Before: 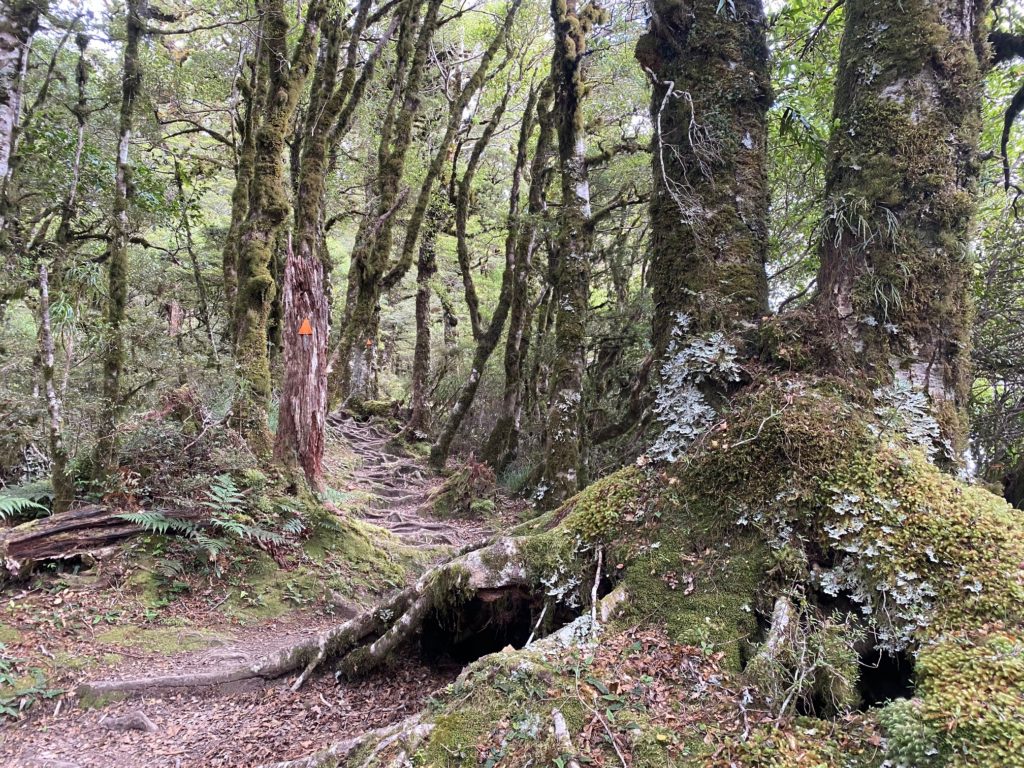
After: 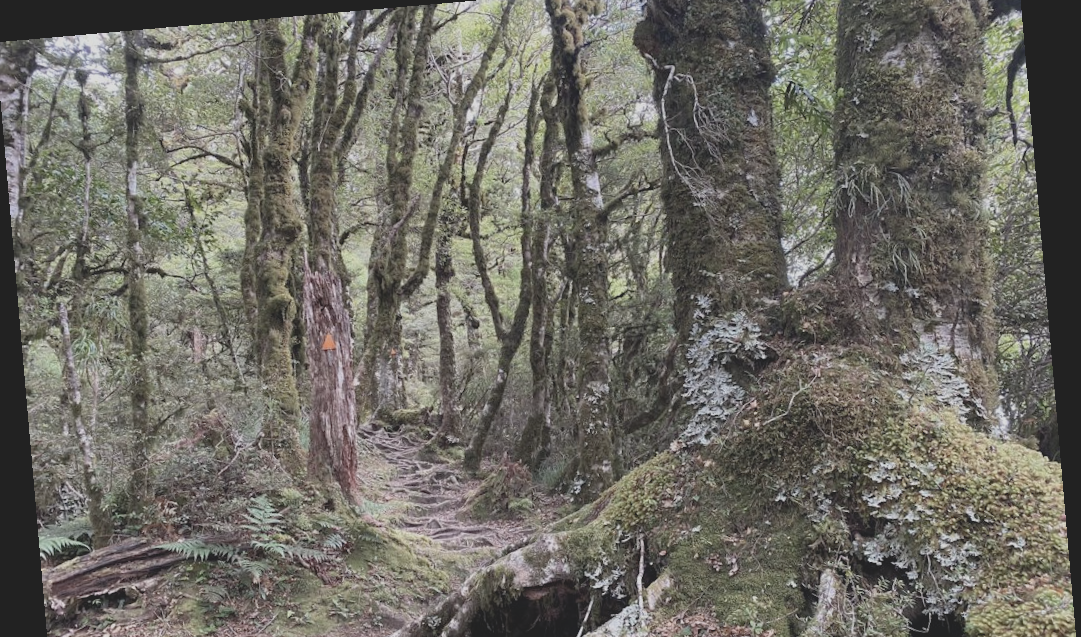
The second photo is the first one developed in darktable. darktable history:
crop: left 0.387%, top 5.469%, bottom 19.809%
contrast brightness saturation: contrast -0.26, saturation -0.43
tone equalizer: on, module defaults
rotate and perspective: rotation -4.98°, automatic cropping off
